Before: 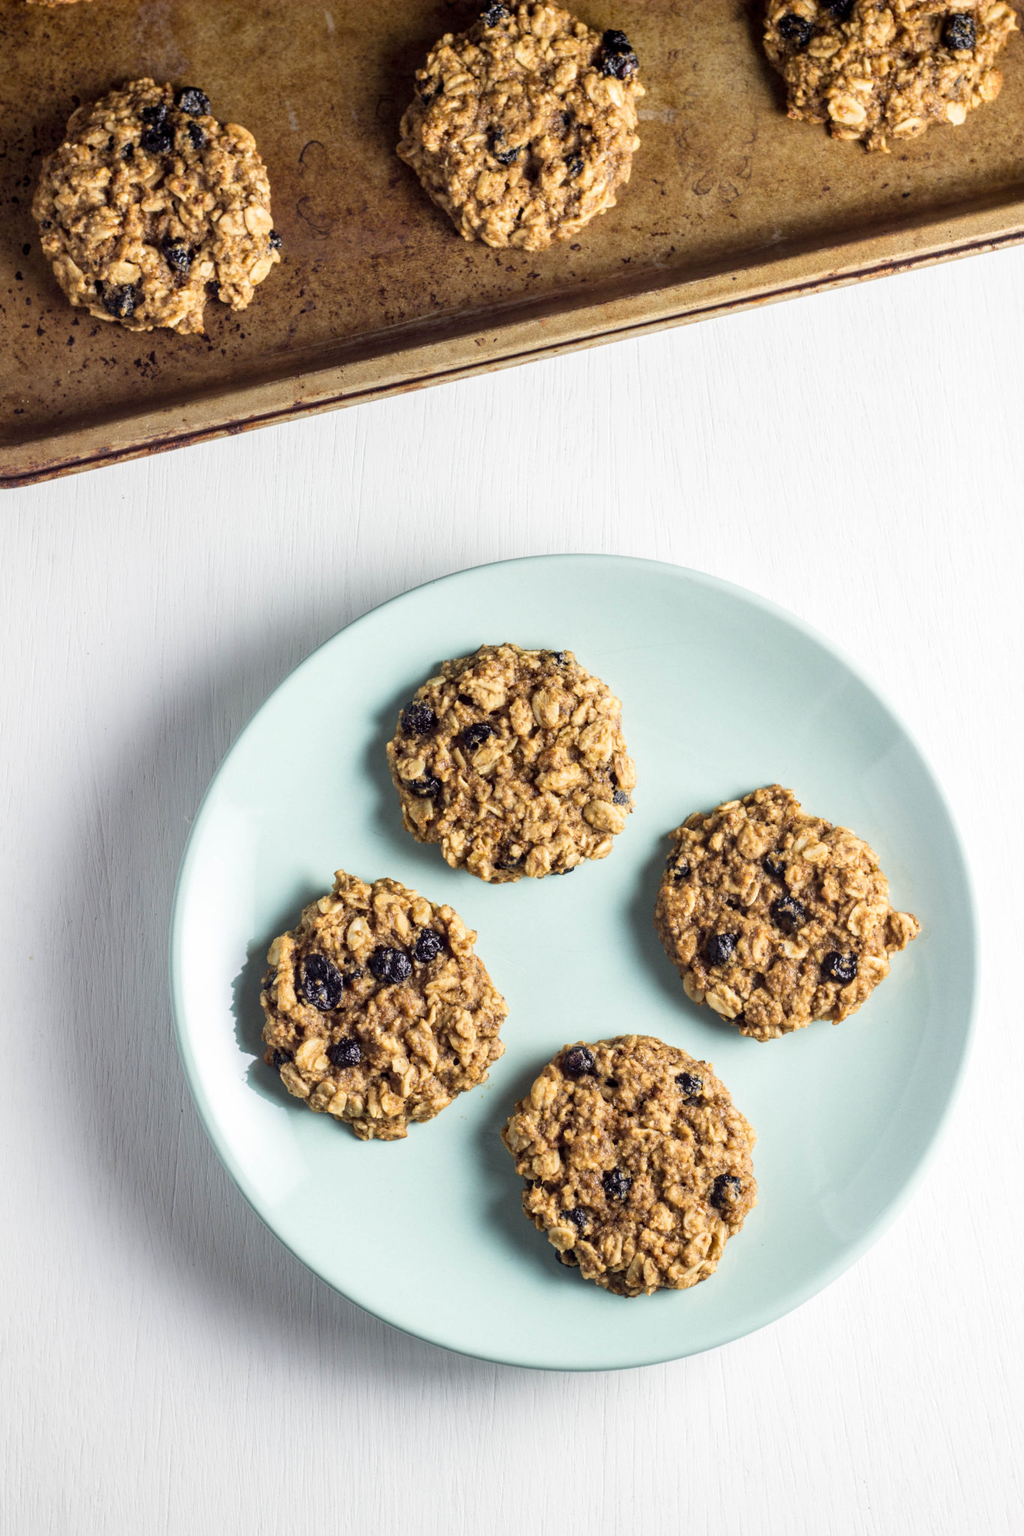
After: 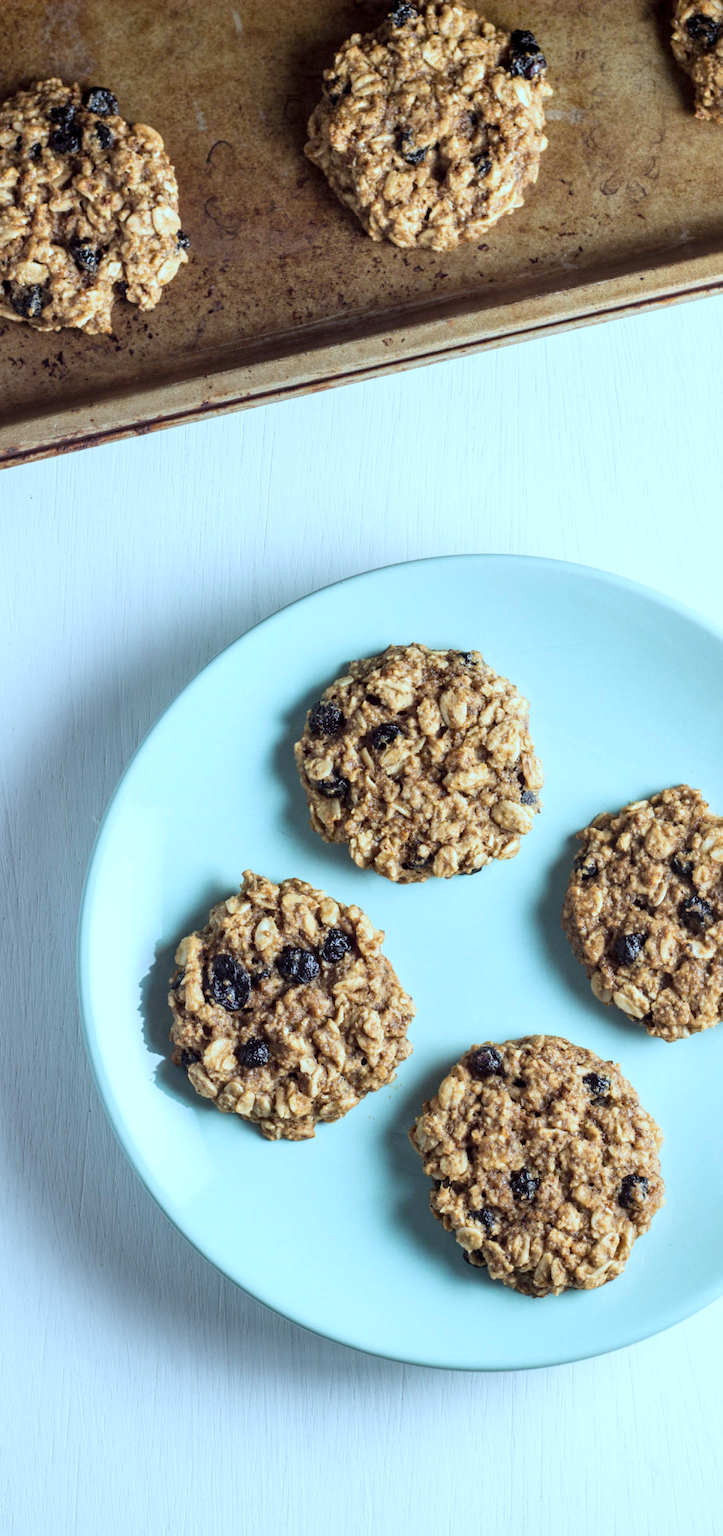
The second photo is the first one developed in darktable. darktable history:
color correction: highlights a* -10.63, highlights b* -18.81
crop and rotate: left 9.036%, right 20.254%
